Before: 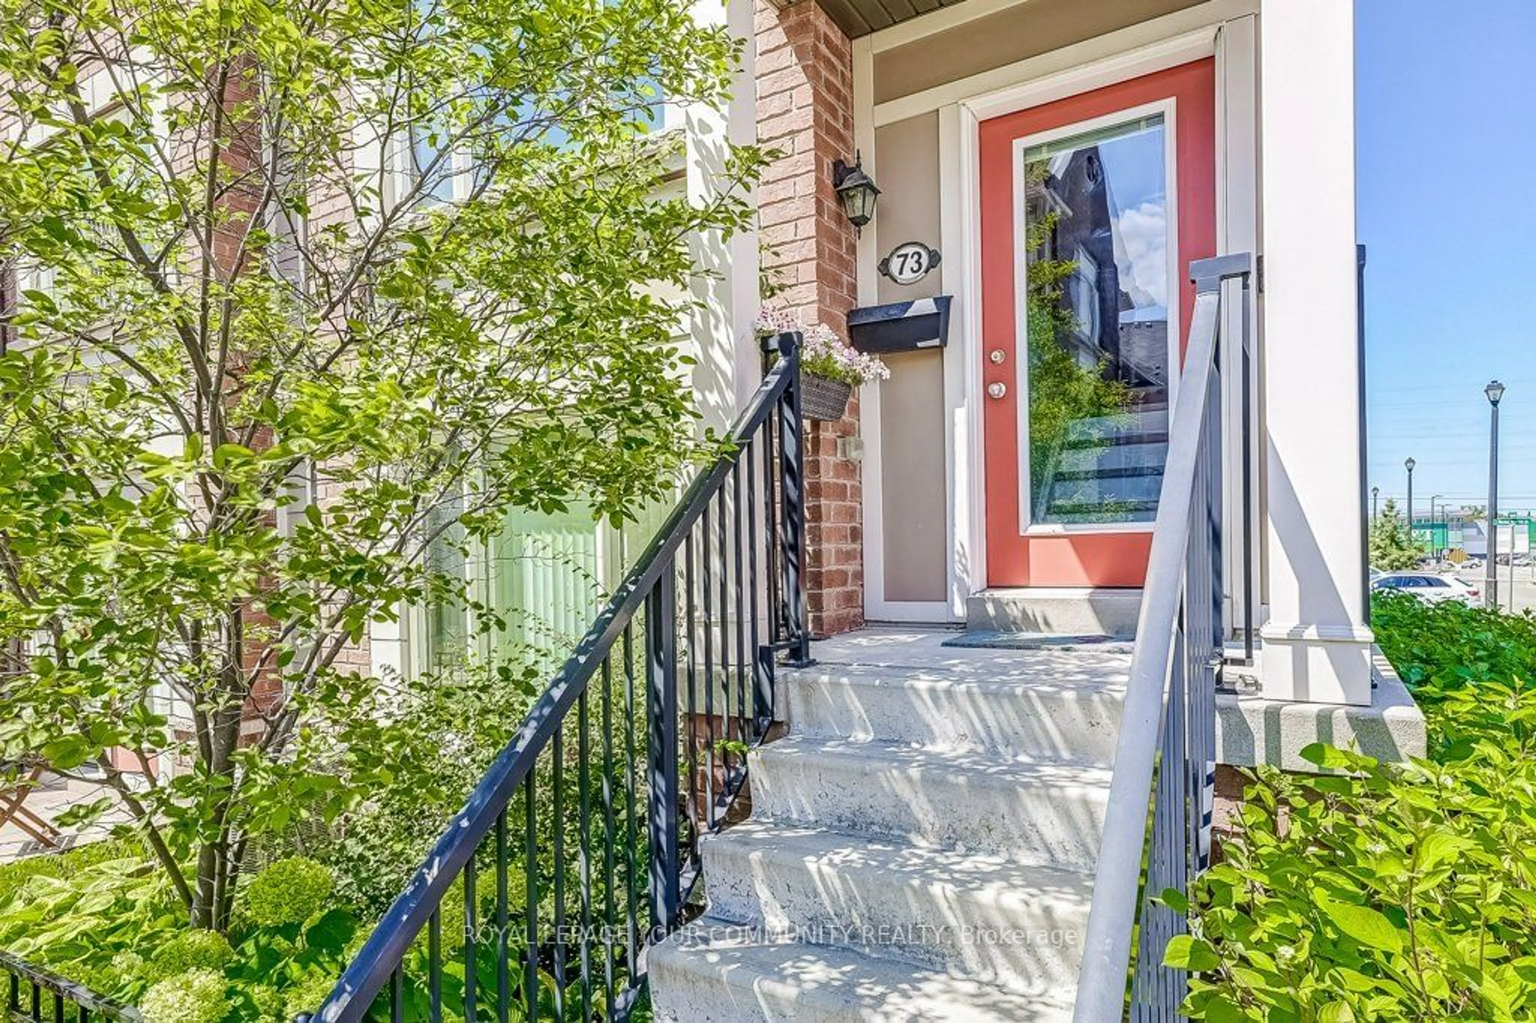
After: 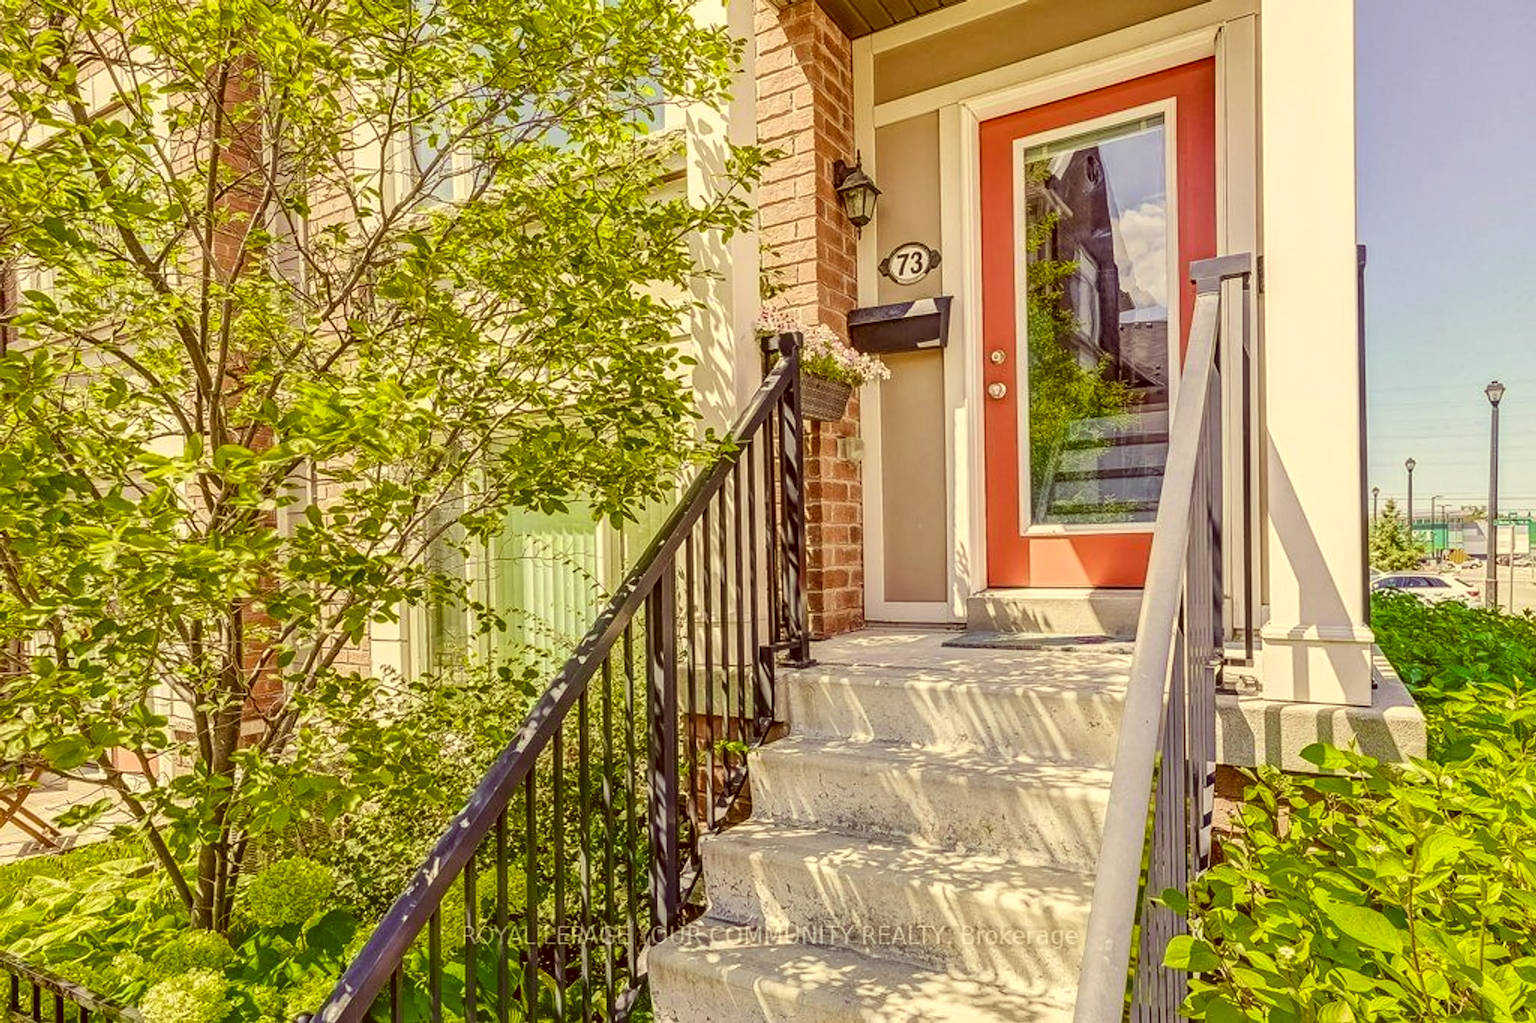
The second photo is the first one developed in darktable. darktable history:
color correction: highlights a* 1.01, highlights b* 24.99, shadows a* 15.93, shadows b* 24.66
